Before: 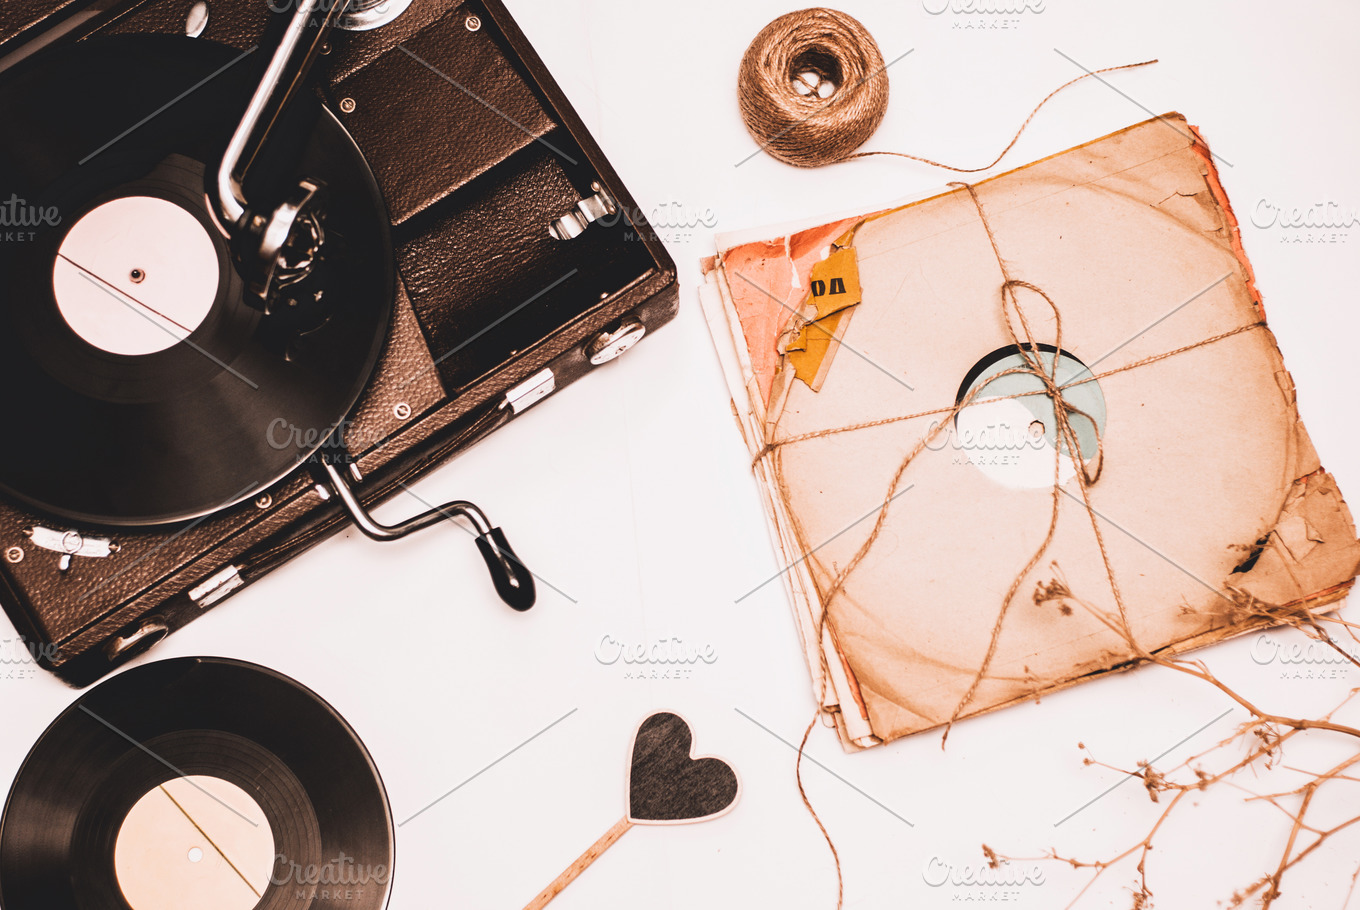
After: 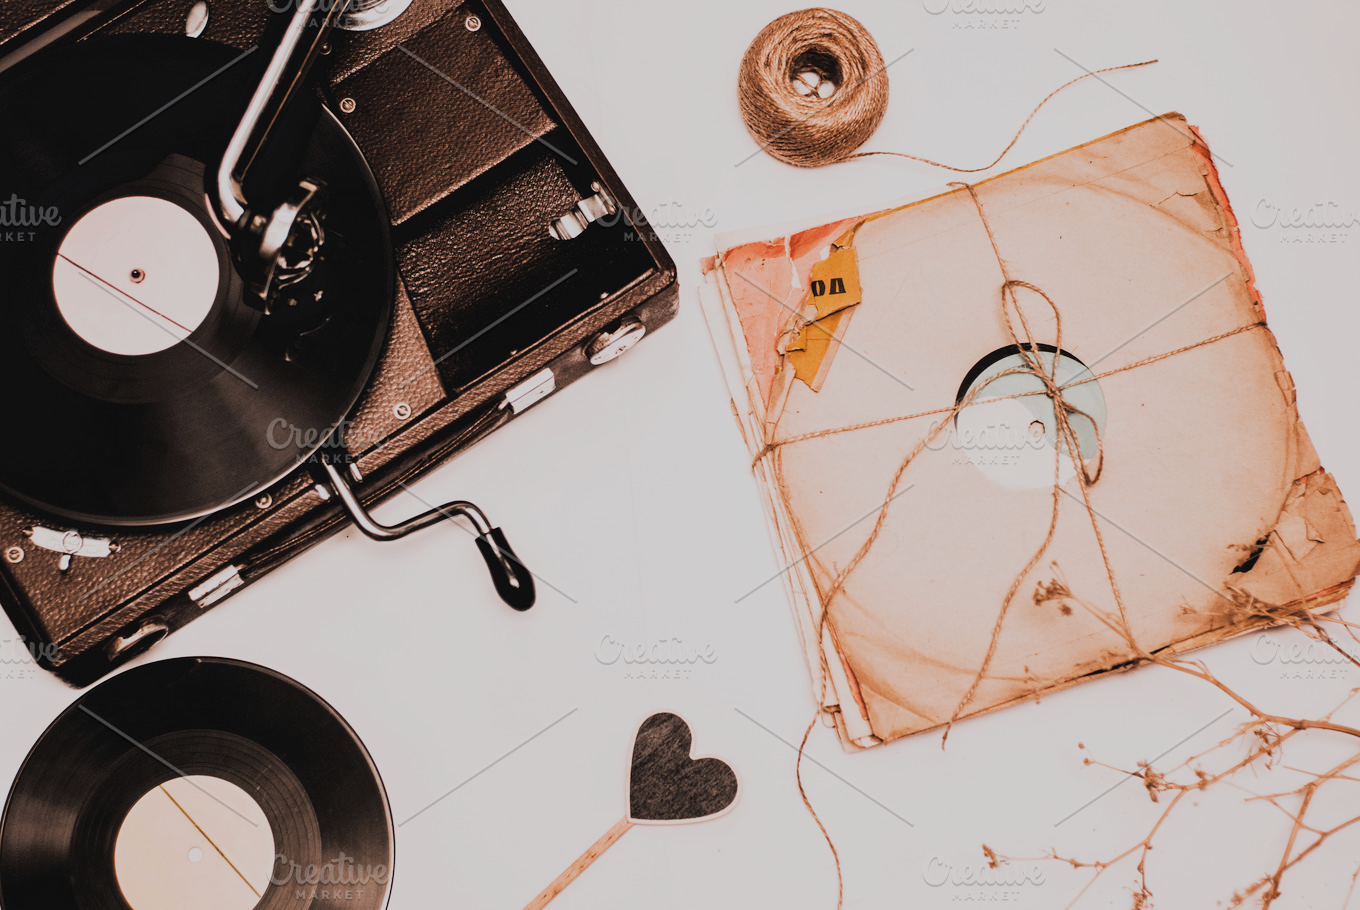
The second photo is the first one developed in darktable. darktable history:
exposure: exposure -0.04 EV, compensate highlight preservation false
filmic rgb: black relative exposure -7.65 EV, white relative exposure 4.56 EV, hardness 3.61
